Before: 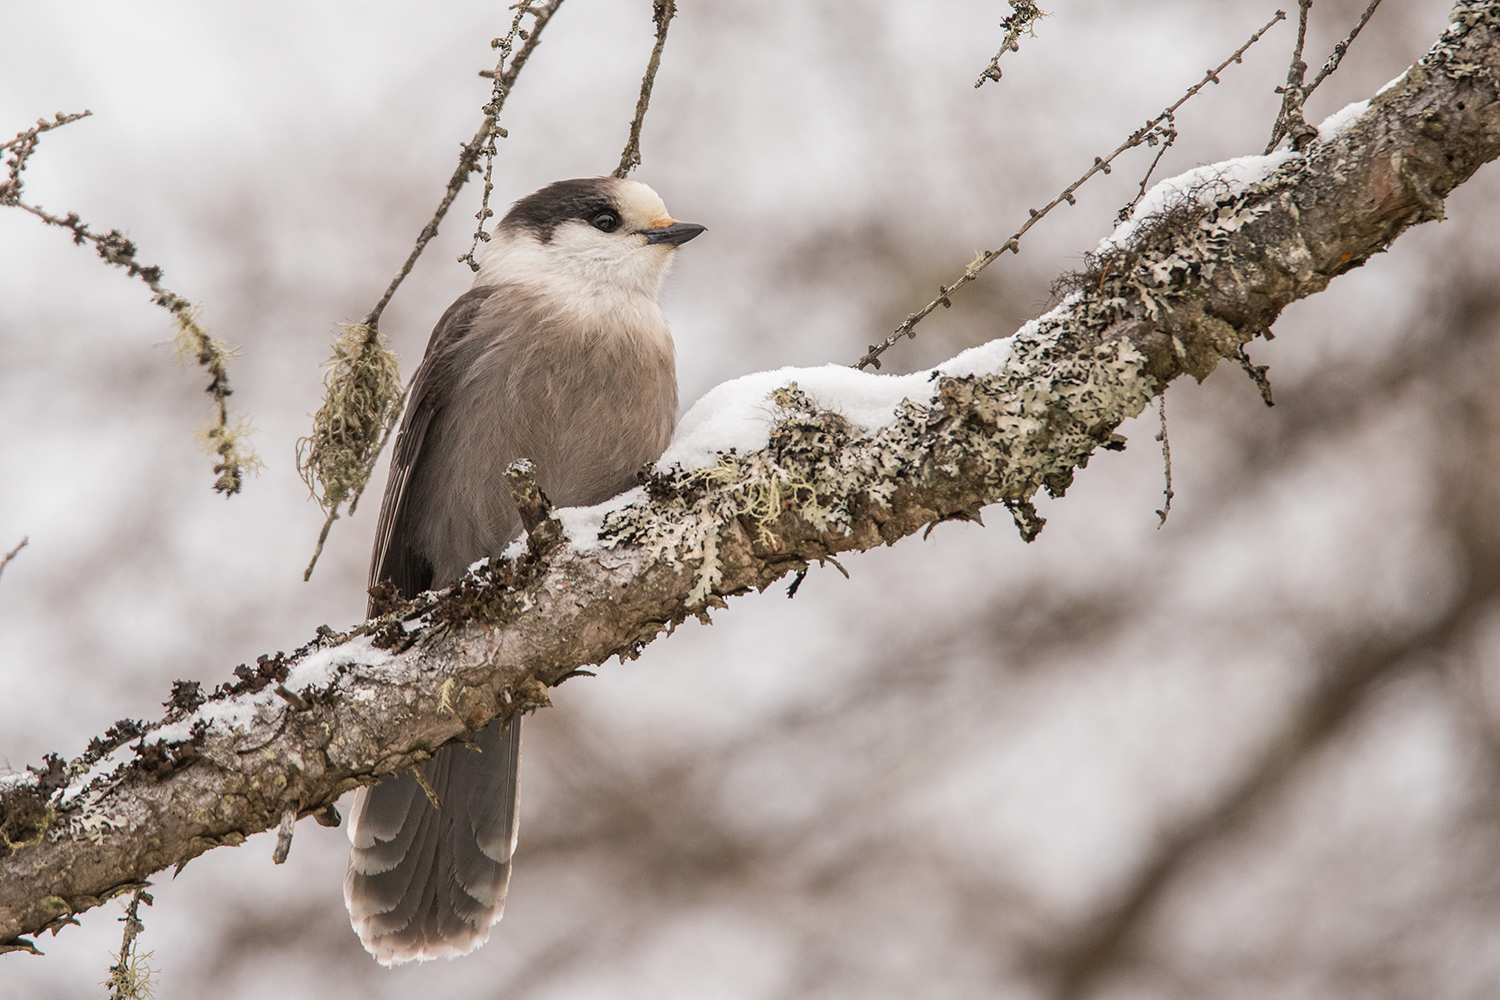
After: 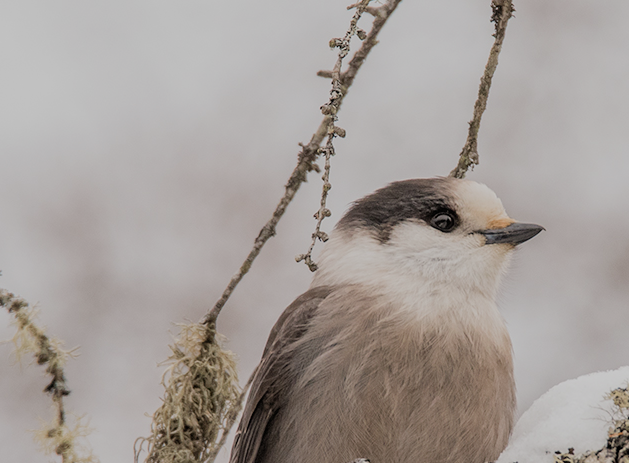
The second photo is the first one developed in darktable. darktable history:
filmic rgb: black relative exposure -6.59 EV, white relative exposure 4.71 EV, hardness 3.13, contrast 0.805
crop and rotate: left 10.817%, top 0.062%, right 47.194%, bottom 53.626%
